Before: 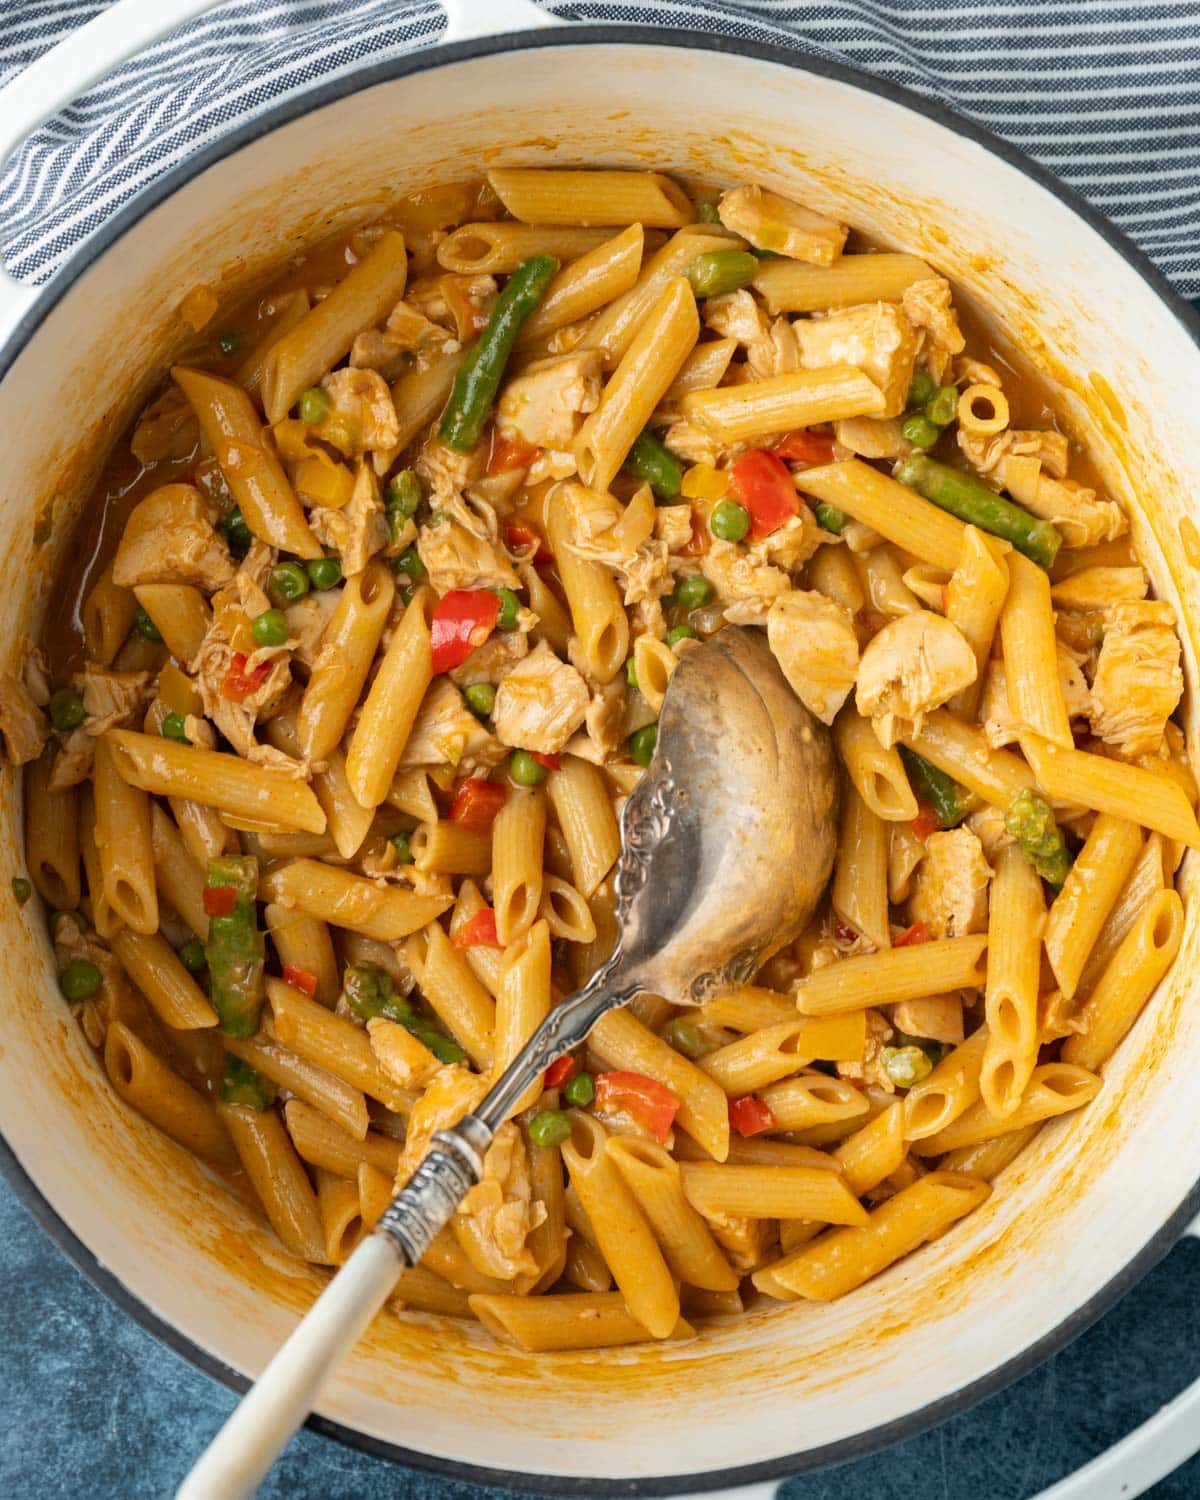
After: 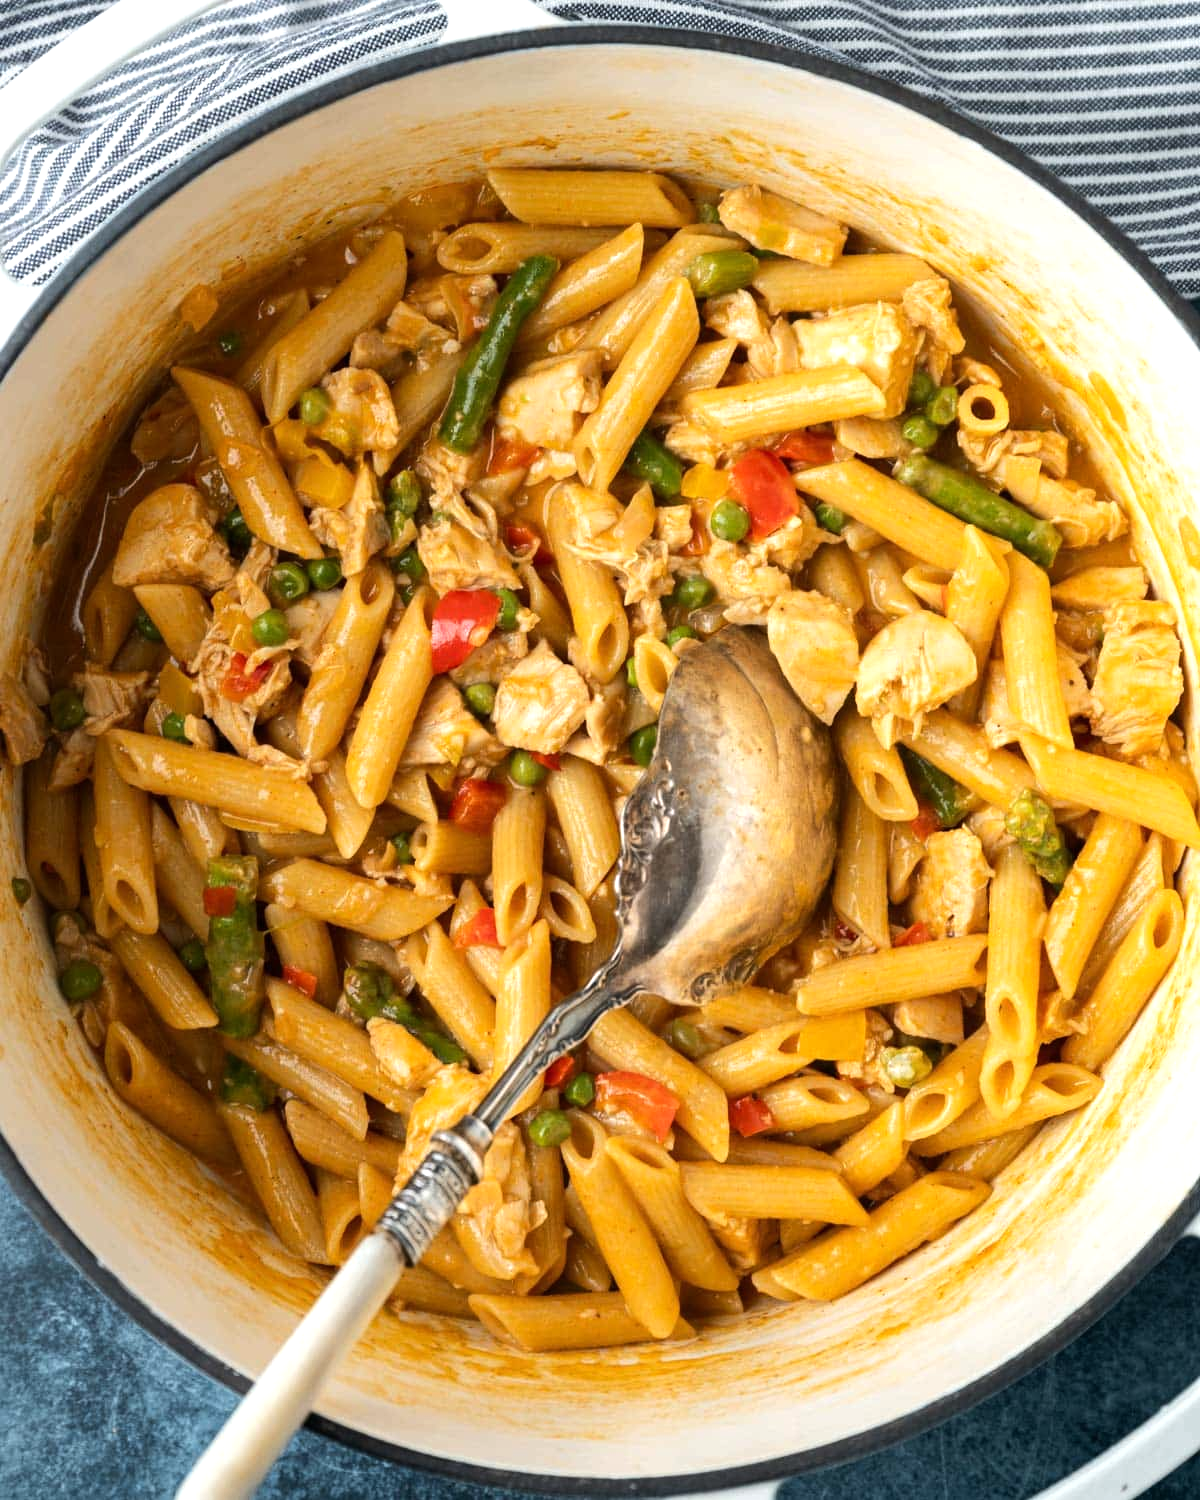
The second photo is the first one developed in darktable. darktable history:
tone equalizer: -8 EV -0.418 EV, -7 EV -0.424 EV, -6 EV -0.319 EV, -5 EV -0.253 EV, -3 EV 0.198 EV, -2 EV 0.328 EV, -1 EV 0.404 EV, +0 EV 0.39 EV, edges refinement/feathering 500, mask exposure compensation -1.57 EV, preserve details no
